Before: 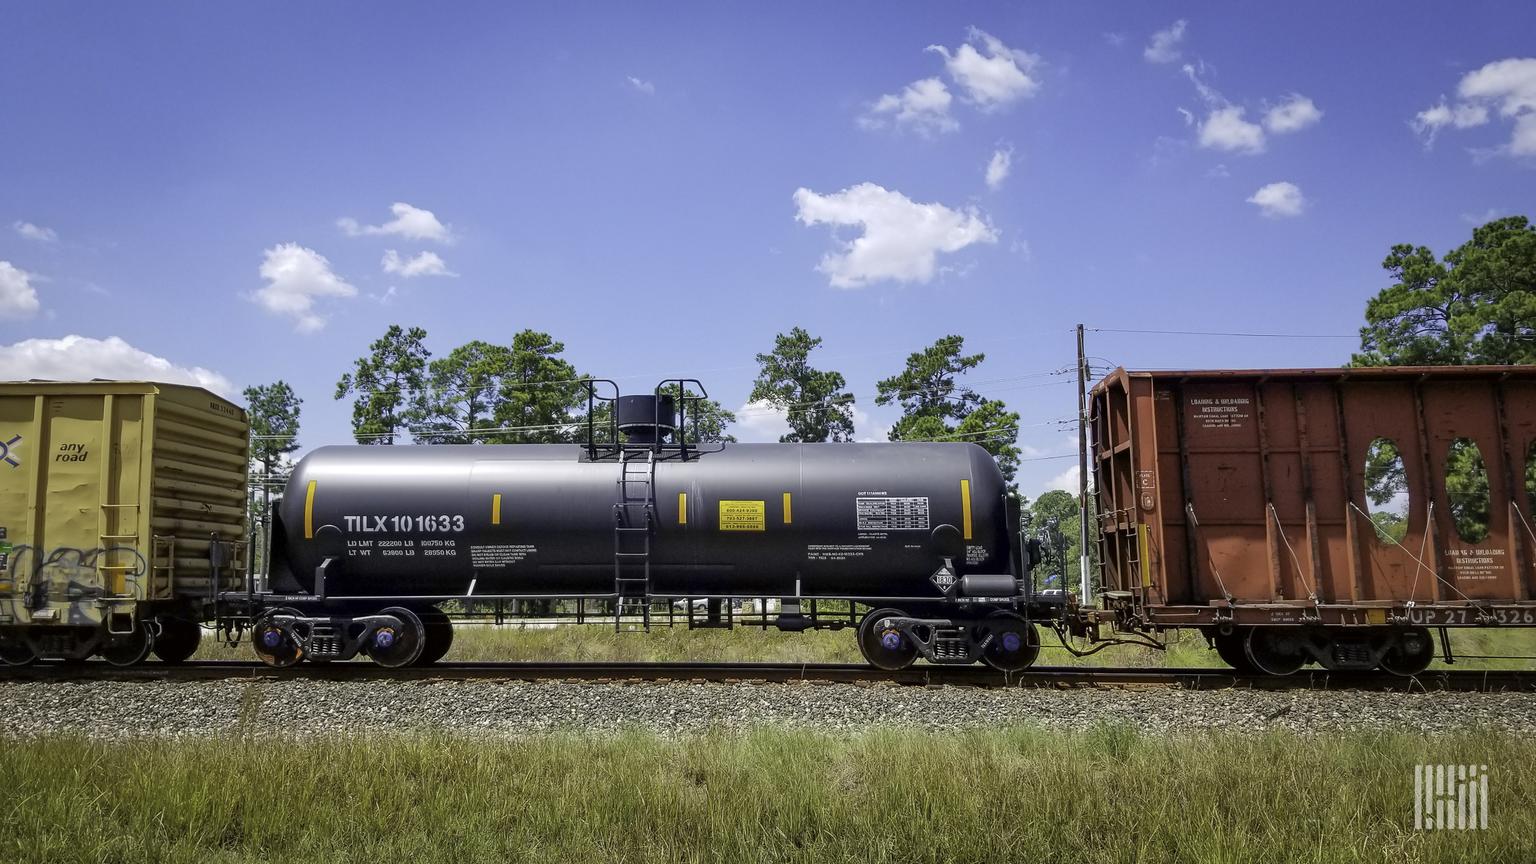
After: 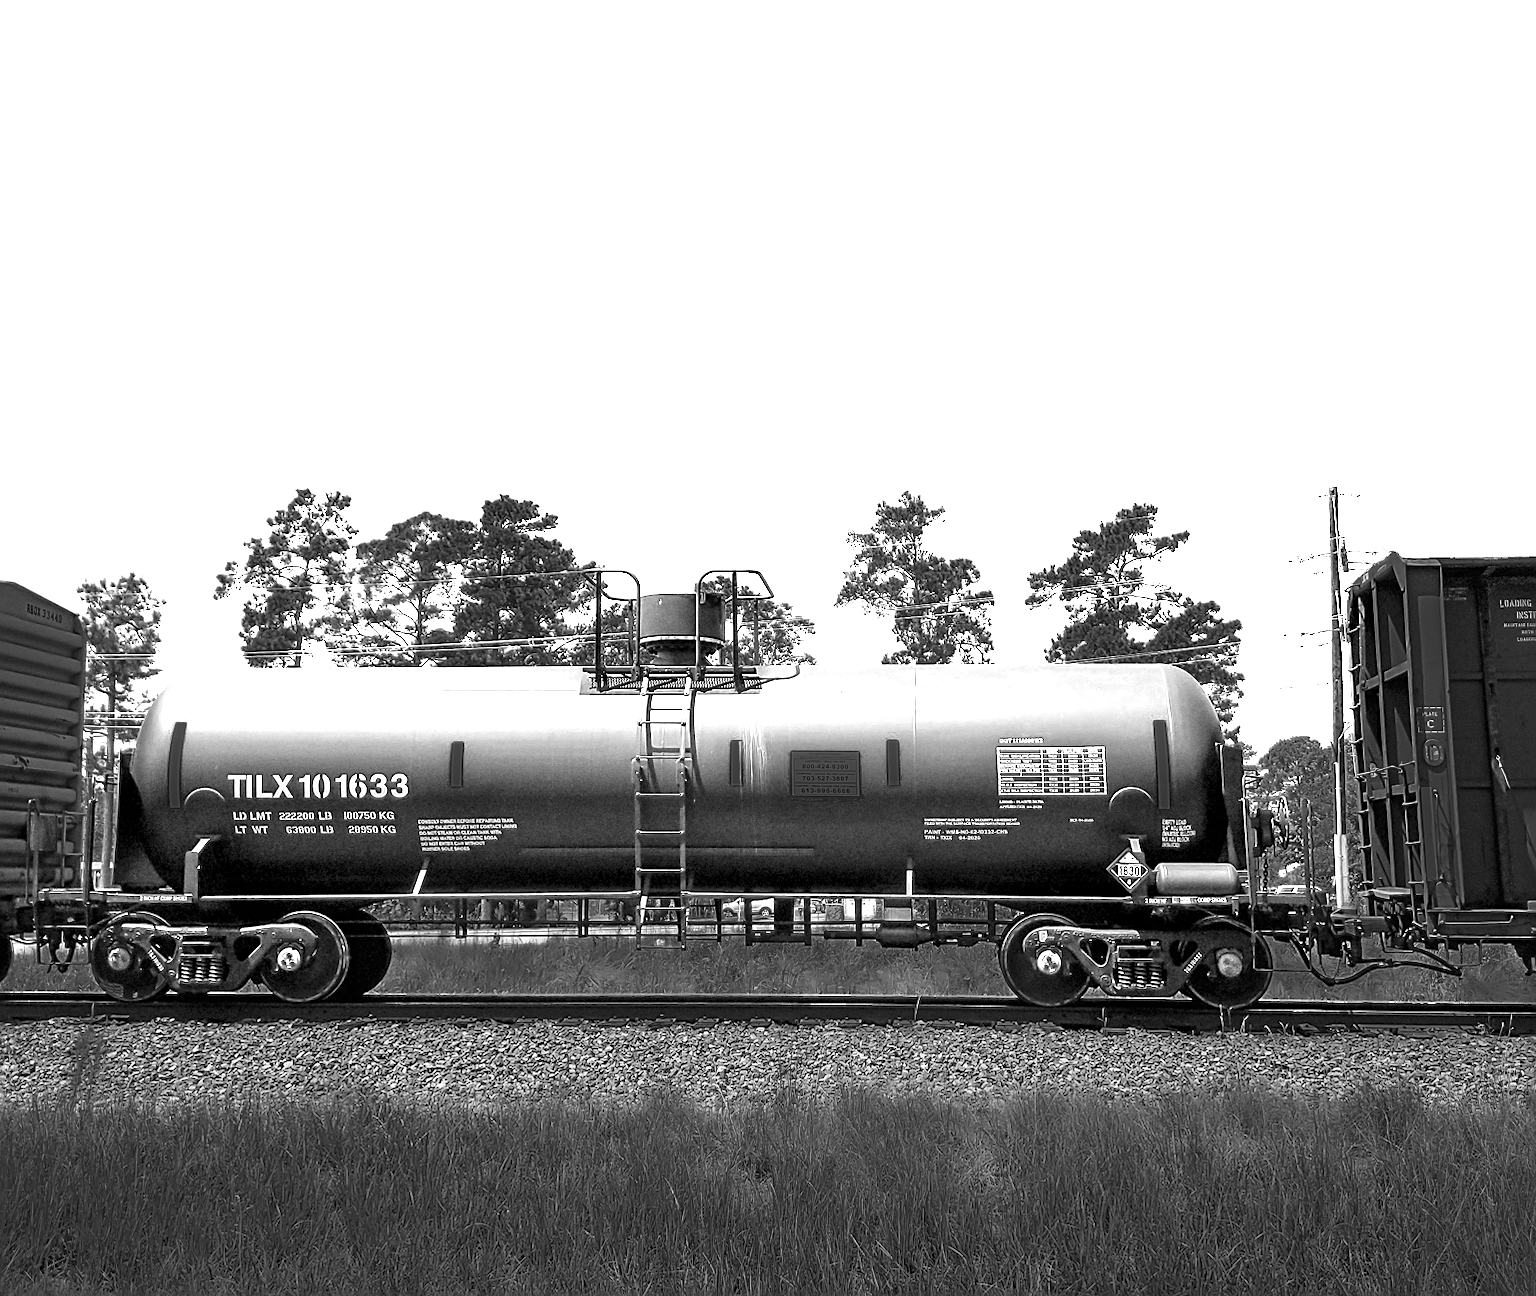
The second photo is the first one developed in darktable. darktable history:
crop and rotate: left 12.523%, right 20.864%
sharpen: on, module defaults
color zones: curves: ch0 [(0.287, 0.048) (0.493, 0.484) (0.737, 0.816)]; ch1 [(0, 0) (0.143, 0) (0.286, 0) (0.429, 0) (0.571, 0) (0.714, 0) (0.857, 0)]
color correction: highlights a* 3.19, highlights b* 2.02, saturation 1.21
exposure: exposure 0.949 EV, compensate highlight preservation false
